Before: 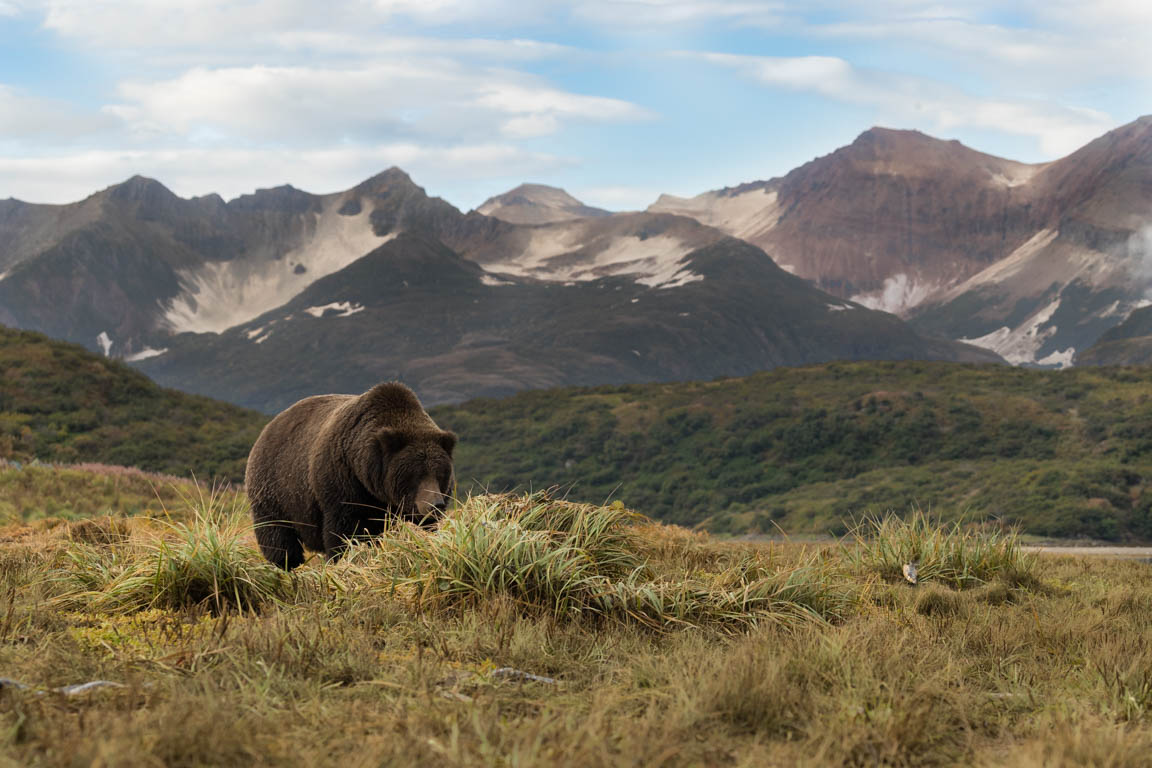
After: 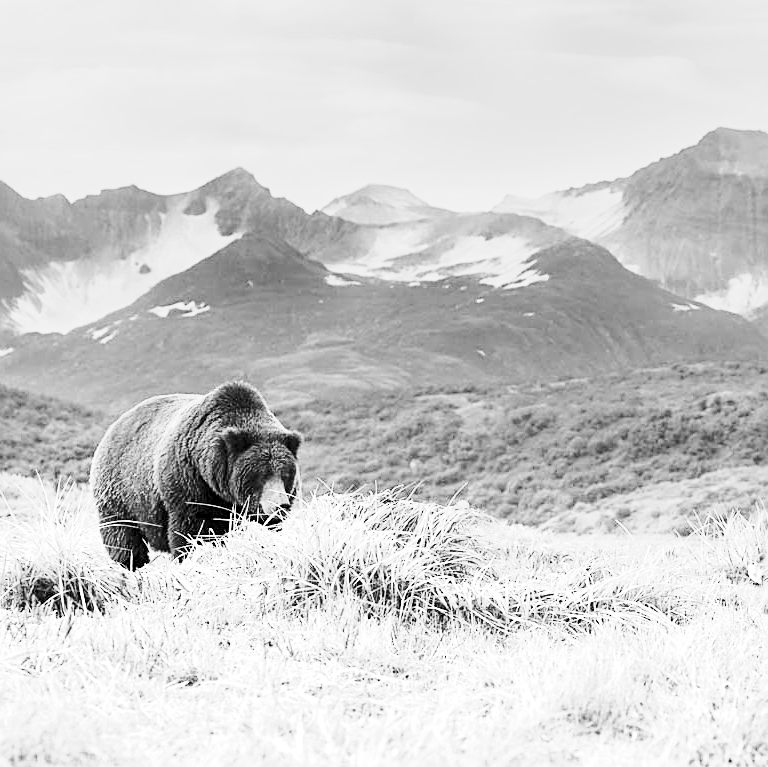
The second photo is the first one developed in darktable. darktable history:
sharpen: on, module defaults
monochrome: a 73.58, b 64.21
exposure: black level correction 0.001, compensate highlight preservation false
contrast brightness saturation: contrast 0.2, brightness 0.16, saturation 0.22
crop and rotate: left 13.537%, right 19.796%
color balance rgb: linear chroma grading › global chroma 33.4%
graduated density: density -3.9 EV
base curve: curves: ch0 [(0, 0) (0.028, 0.03) (0.121, 0.232) (0.46, 0.748) (0.859, 0.968) (1, 1)], preserve colors none
